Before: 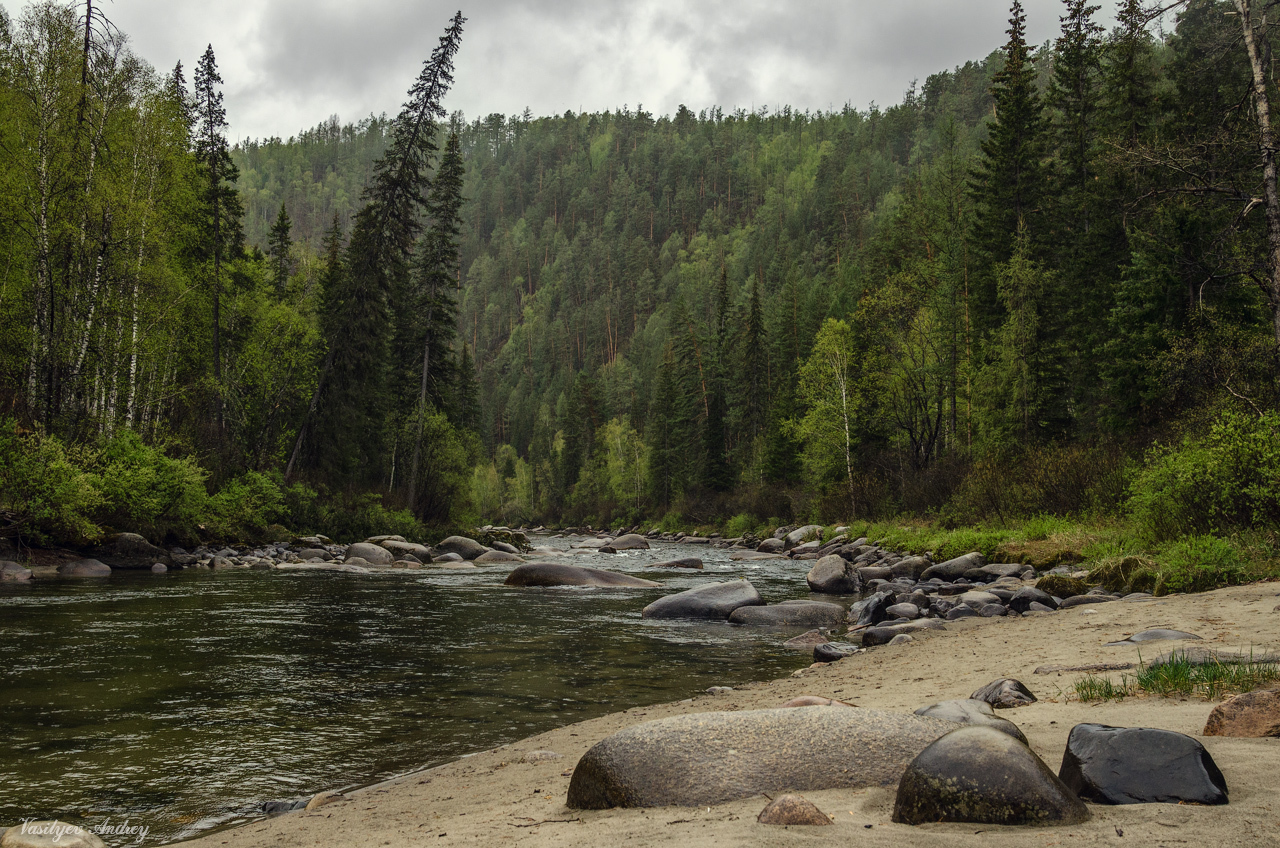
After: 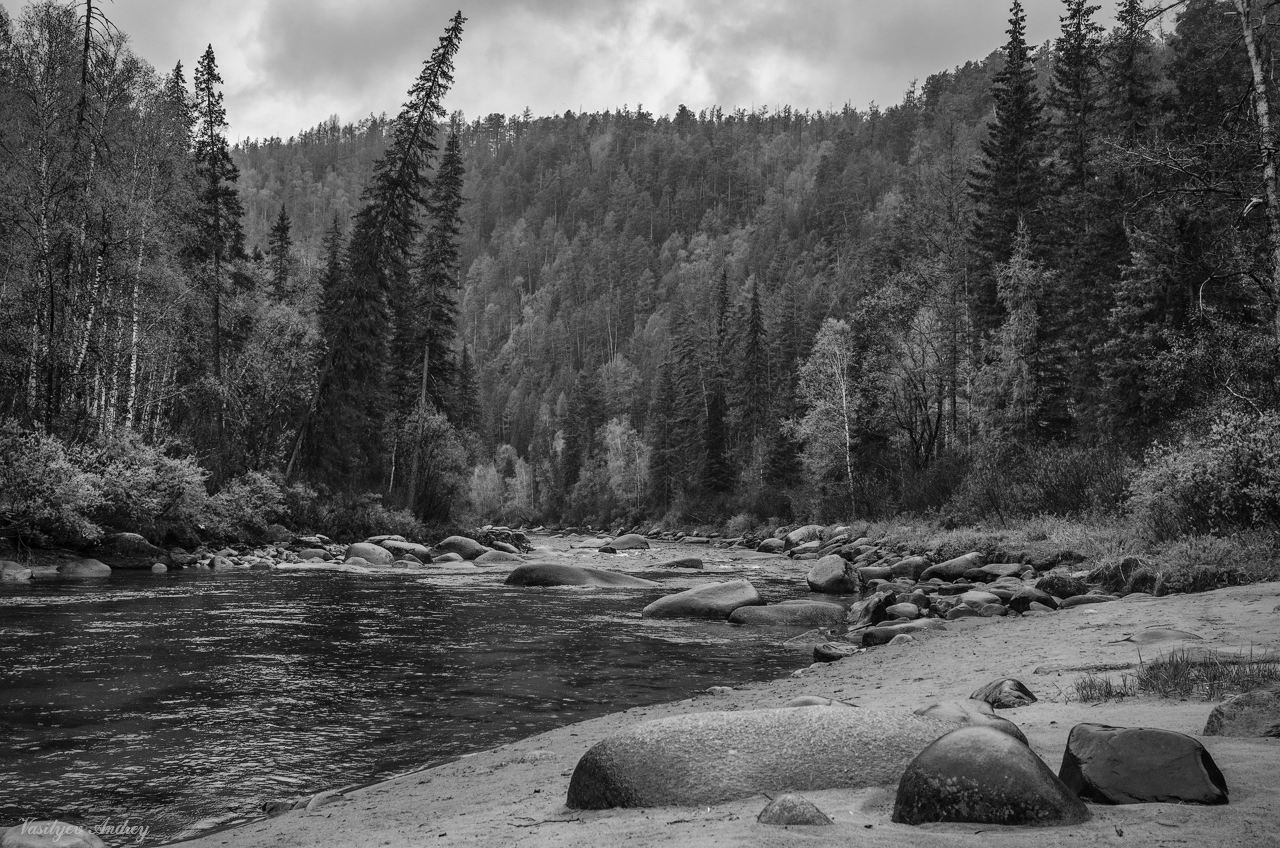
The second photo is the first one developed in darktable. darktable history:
monochrome: a -6.99, b 35.61, size 1.4
vignetting: on, module defaults
shadows and highlights: soften with gaussian
